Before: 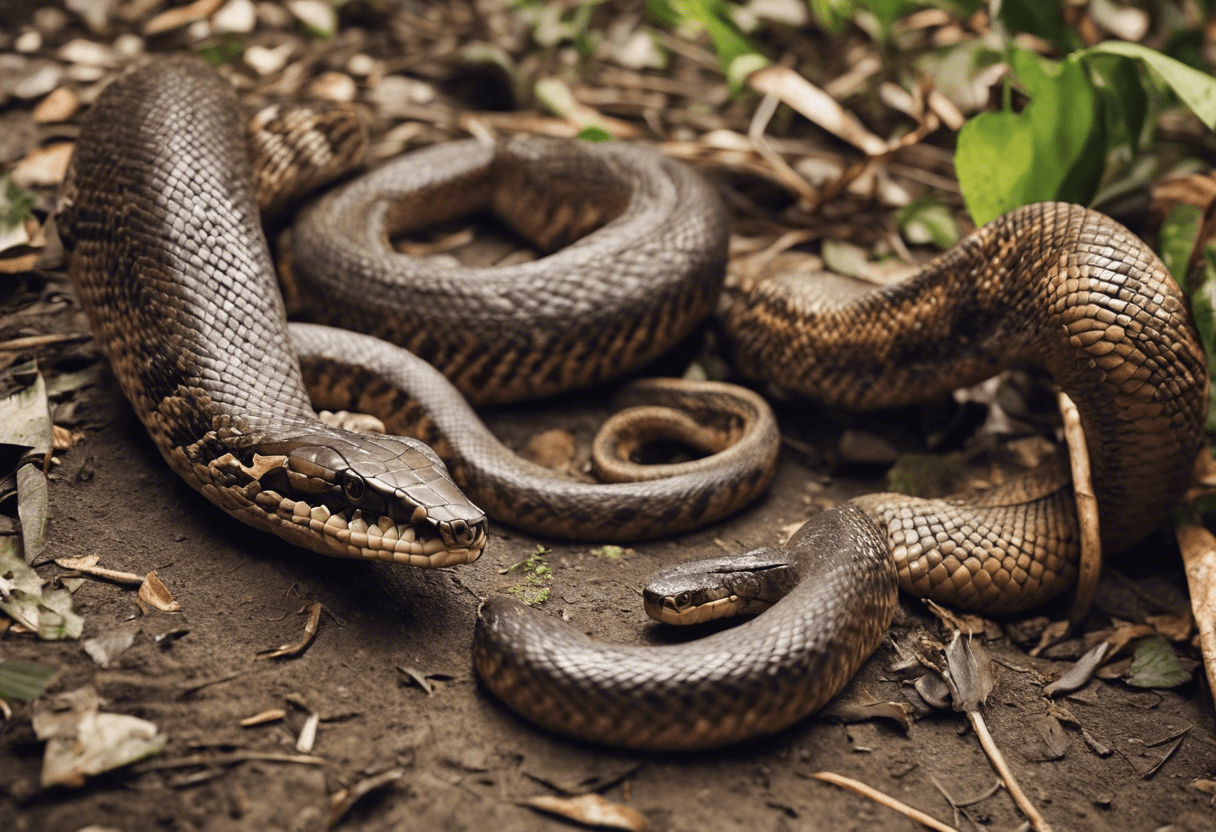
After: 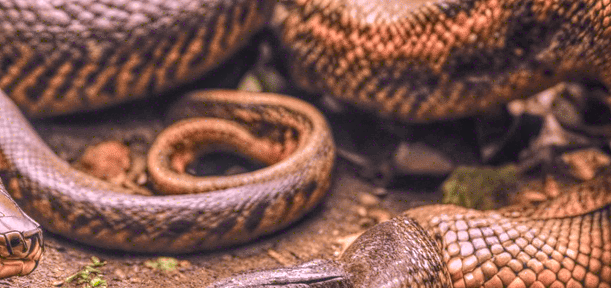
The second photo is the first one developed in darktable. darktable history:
local contrast: highlights 20%, shadows 30%, detail 200%, midtone range 0.2
tone curve: curves: ch0 [(0, 0.018) (0.036, 0.038) (0.15, 0.131) (0.27, 0.247) (0.545, 0.561) (0.761, 0.761) (1, 0.919)]; ch1 [(0, 0) (0.179, 0.173) (0.322, 0.32) (0.429, 0.431) (0.502, 0.5) (0.519, 0.522) (0.562, 0.588) (0.625, 0.67) (0.711, 0.745) (1, 1)]; ch2 [(0, 0) (0.29, 0.295) (0.404, 0.436) (0.497, 0.499) (0.521, 0.523) (0.561, 0.605) (0.657, 0.655) (0.712, 0.764) (1, 1)], color space Lab, independent channels, preserve colors none
crop: left 36.607%, top 34.735%, right 13.146%, bottom 30.611%
exposure: black level correction 0, exposure 1.015 EV, compensate exposure bias true, compensate highlight preservation false
white balance: red 1.066, blue 1.119
